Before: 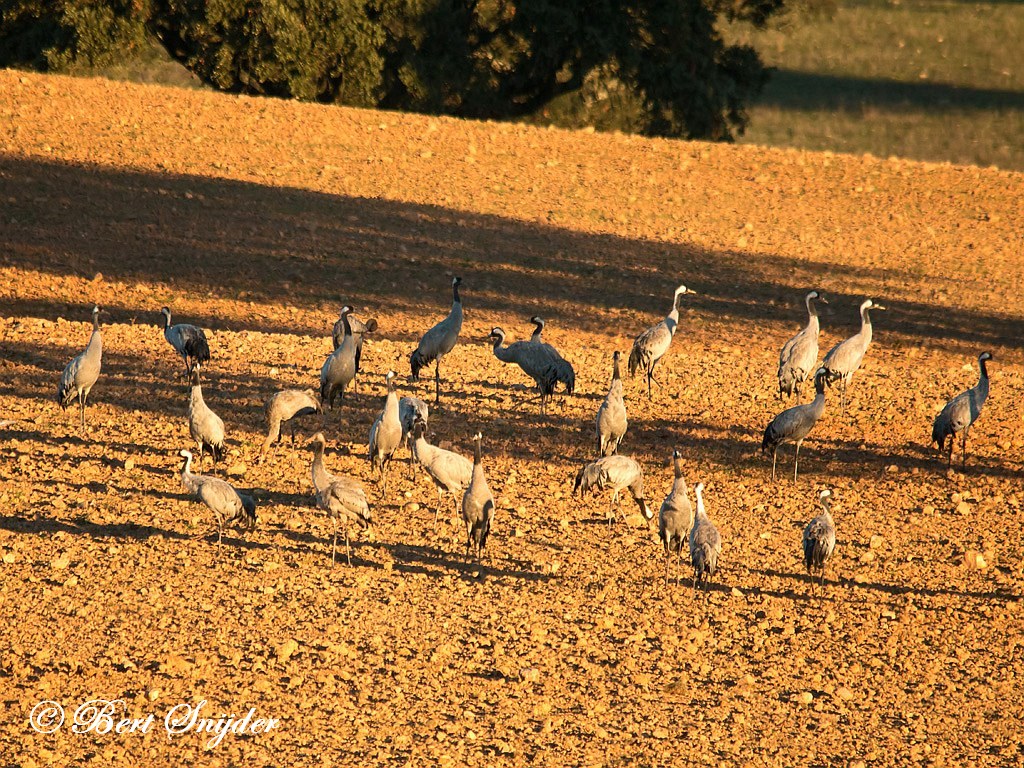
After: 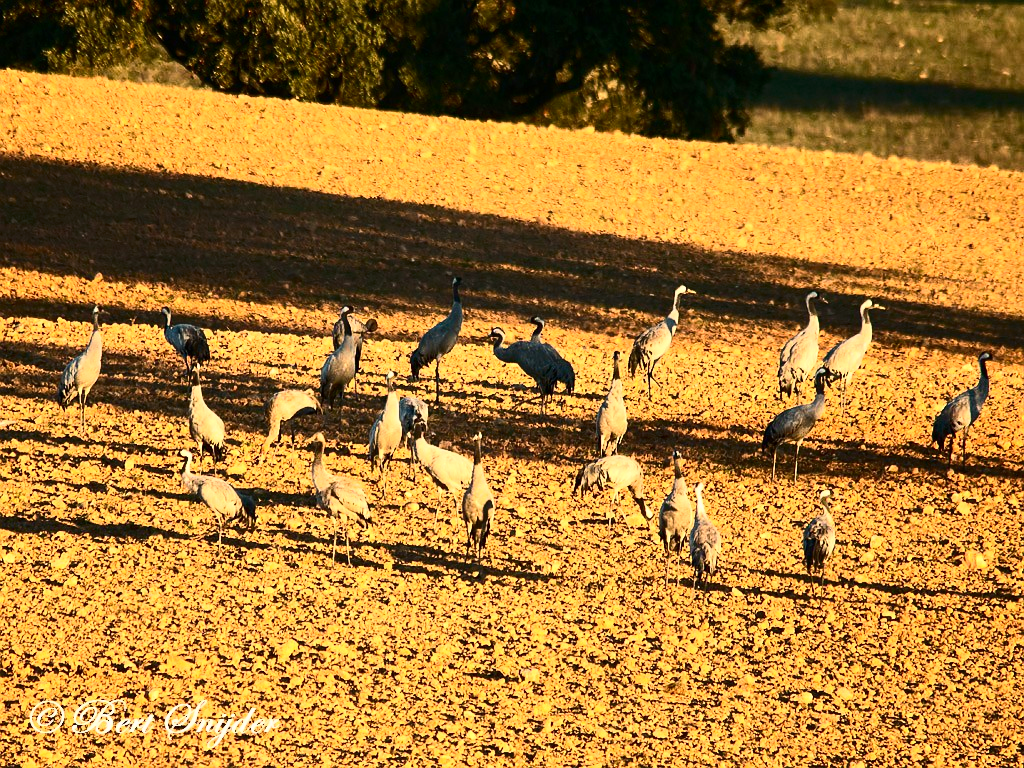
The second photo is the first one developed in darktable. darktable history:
contrast brightness saturation: contrast 0.41, brightness 0.102, saturation 0.206
color balance rgb: shadows lift › luminance -5.286%, shadows lift › chroma 1.163%, shadows lift › hue 218.94°, highlights gain › chroma 2.15%, highlights gain › hue 75.21°, perceptual saturation grading › global saturation 0.532%
